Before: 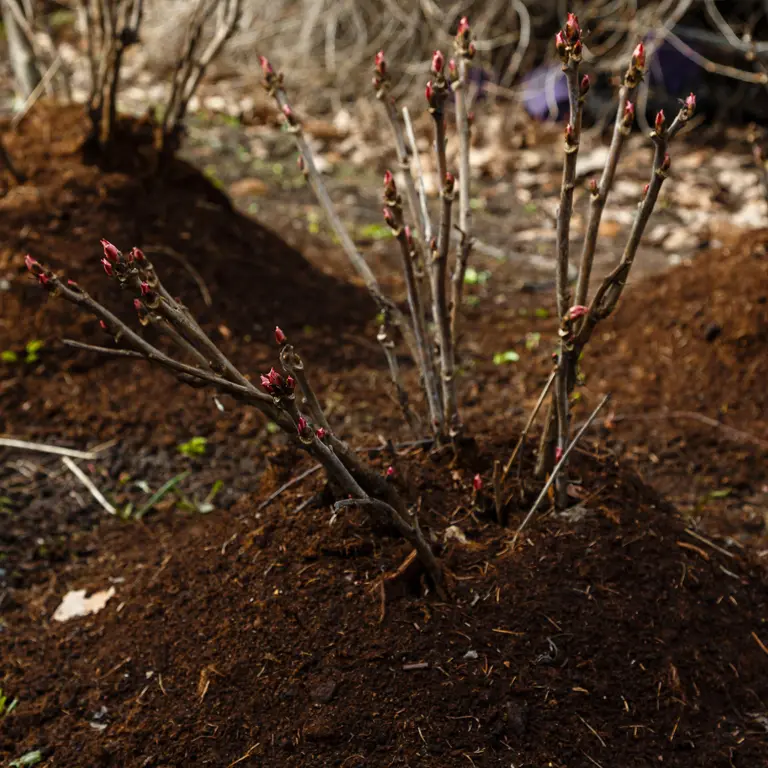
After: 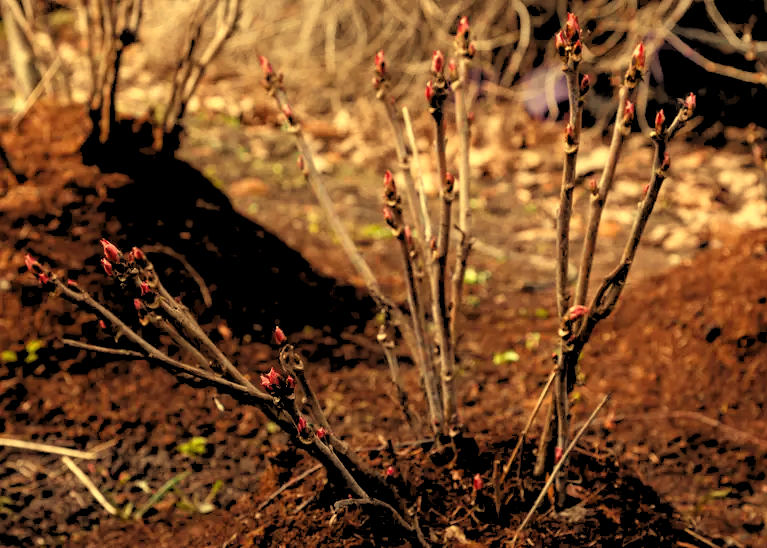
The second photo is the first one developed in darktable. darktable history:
crop: bottom 28.576%
color balance: mode lift, gamma, gain (sRGB), lift [0.997, 0.979, 1.021, 1.011], gamma [1, 1.084, 0.916, 0.998], gain [1, 0.87, 1.13, 1.101], contrast 4.55%, contrast fulcrum 38.24%, output saturation 104.09%
white balance: red 1.467, blue 0.684
rgb levels: preserve colors sum RGB, levels [[0.038, 0.433, 0.934], [0, 0.5, 1], [0, 0.5, 1]]
